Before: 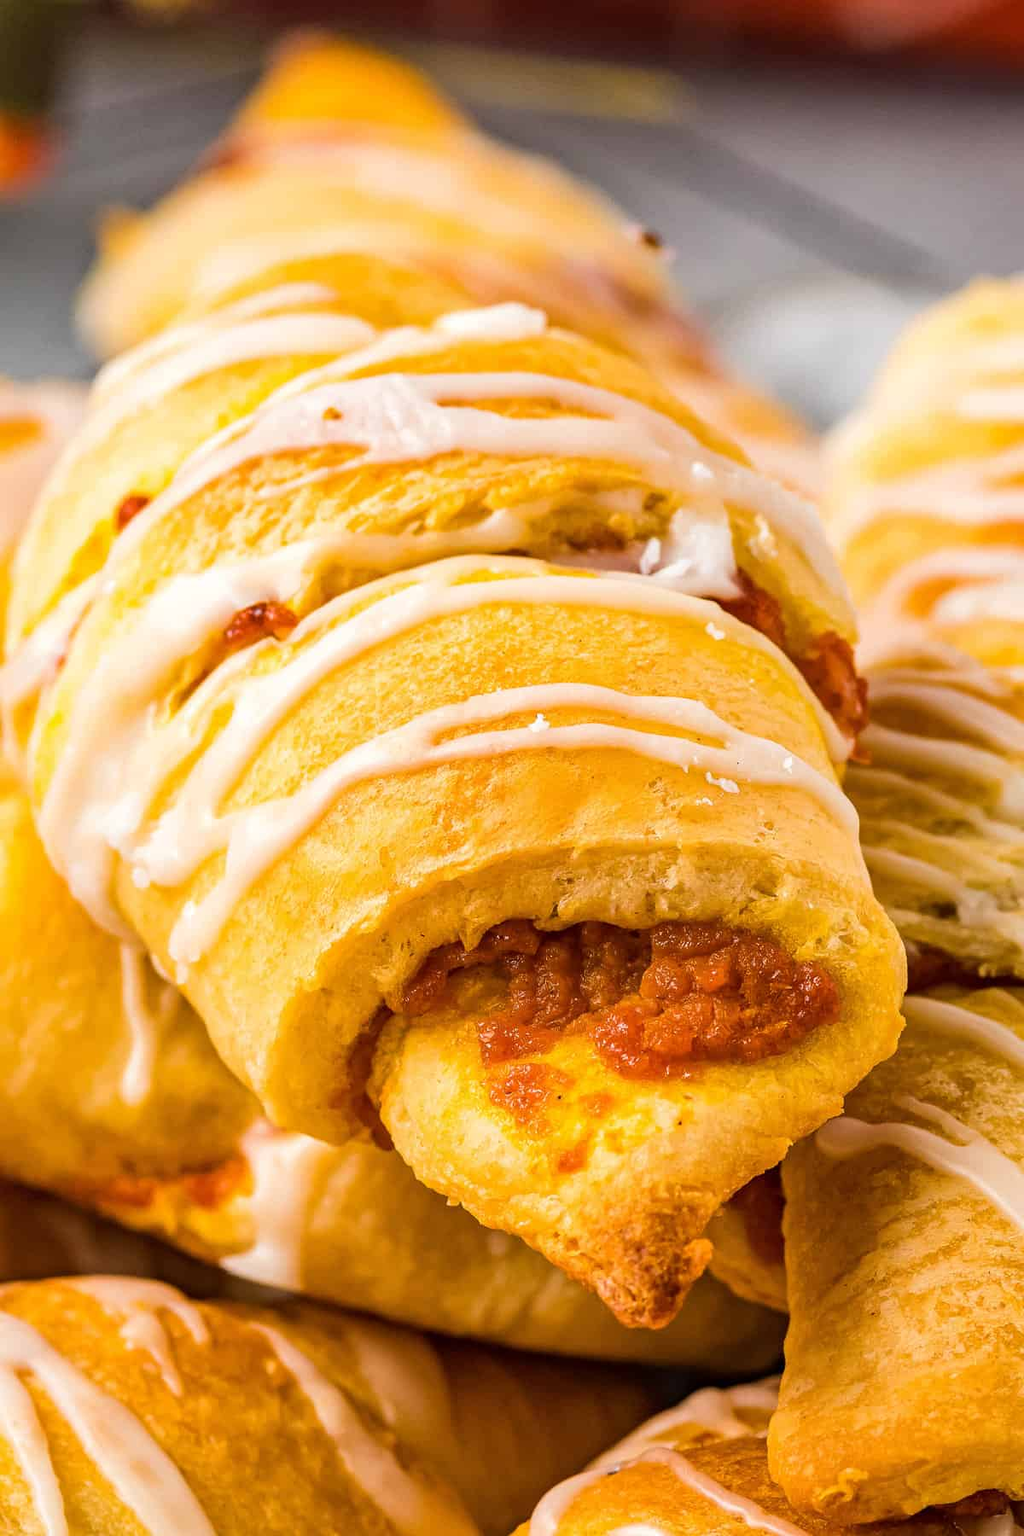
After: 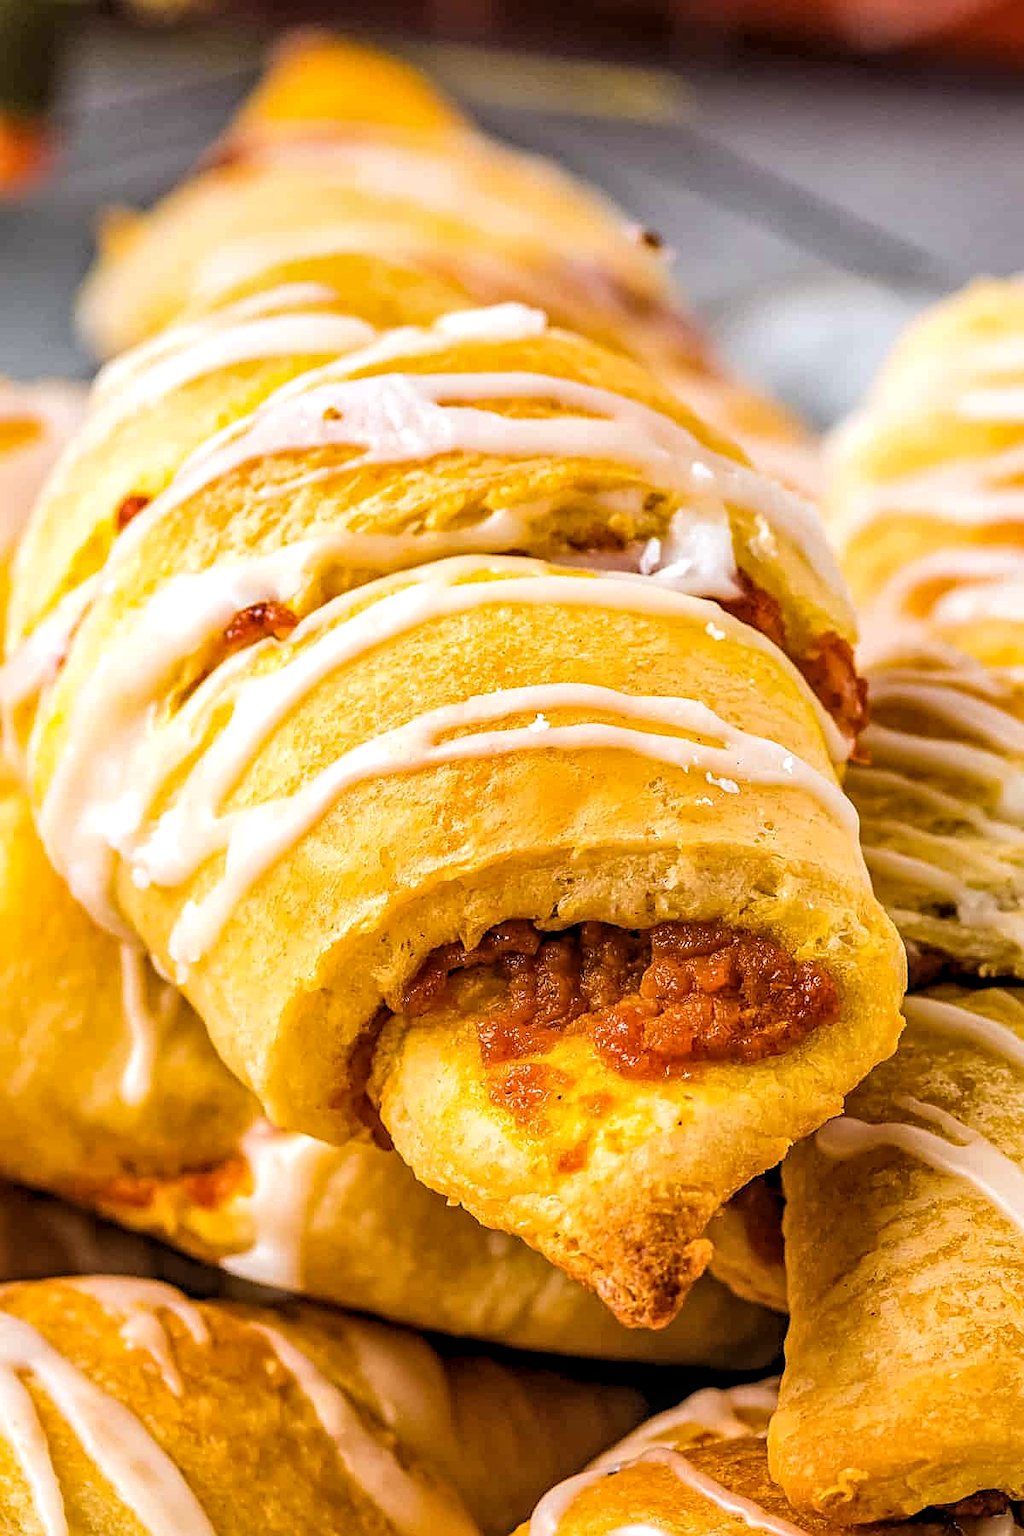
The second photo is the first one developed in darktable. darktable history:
levels: levels [0.073, 0.497, 0.972]
sharpen: on, module defaults
local contrast: on, module defaults
white balance: red 0.976, blue 1.04
